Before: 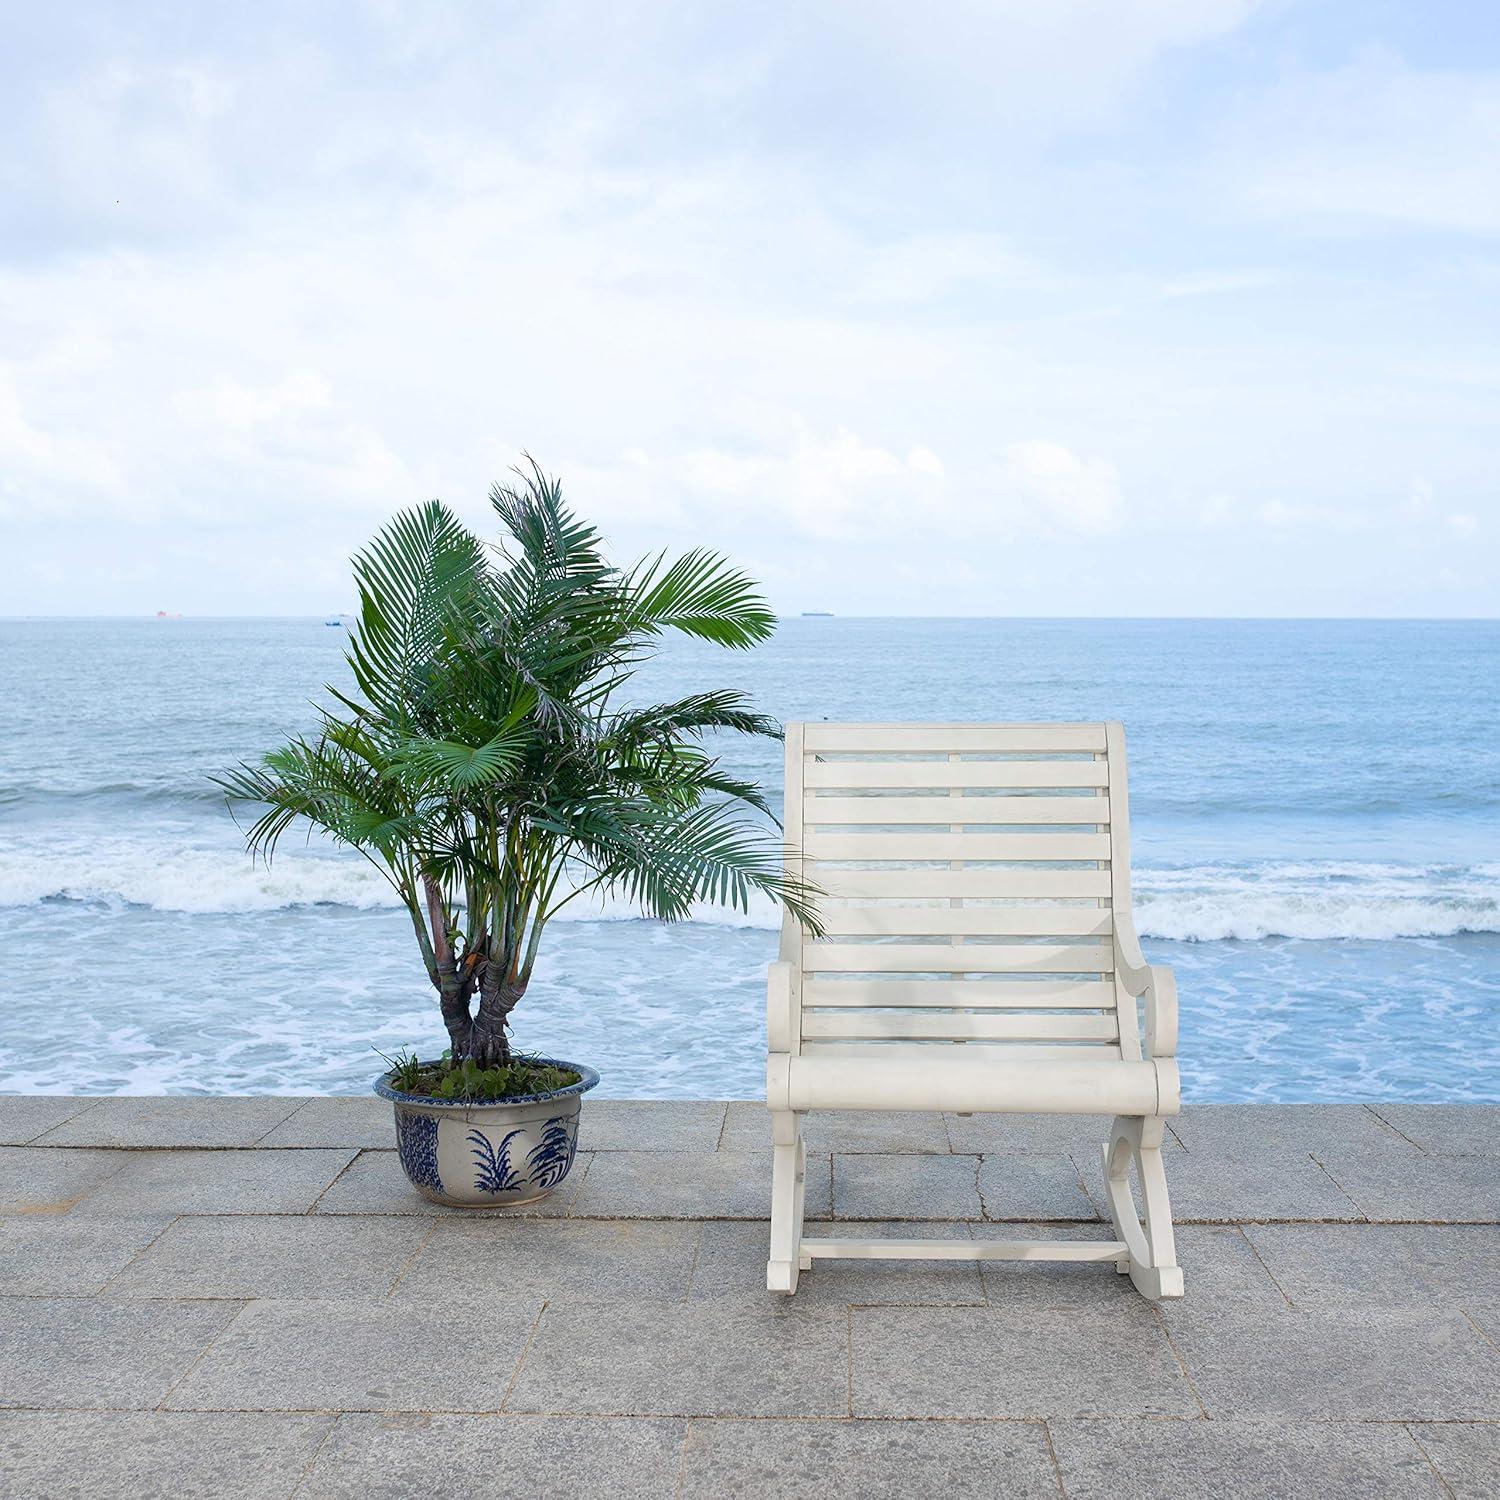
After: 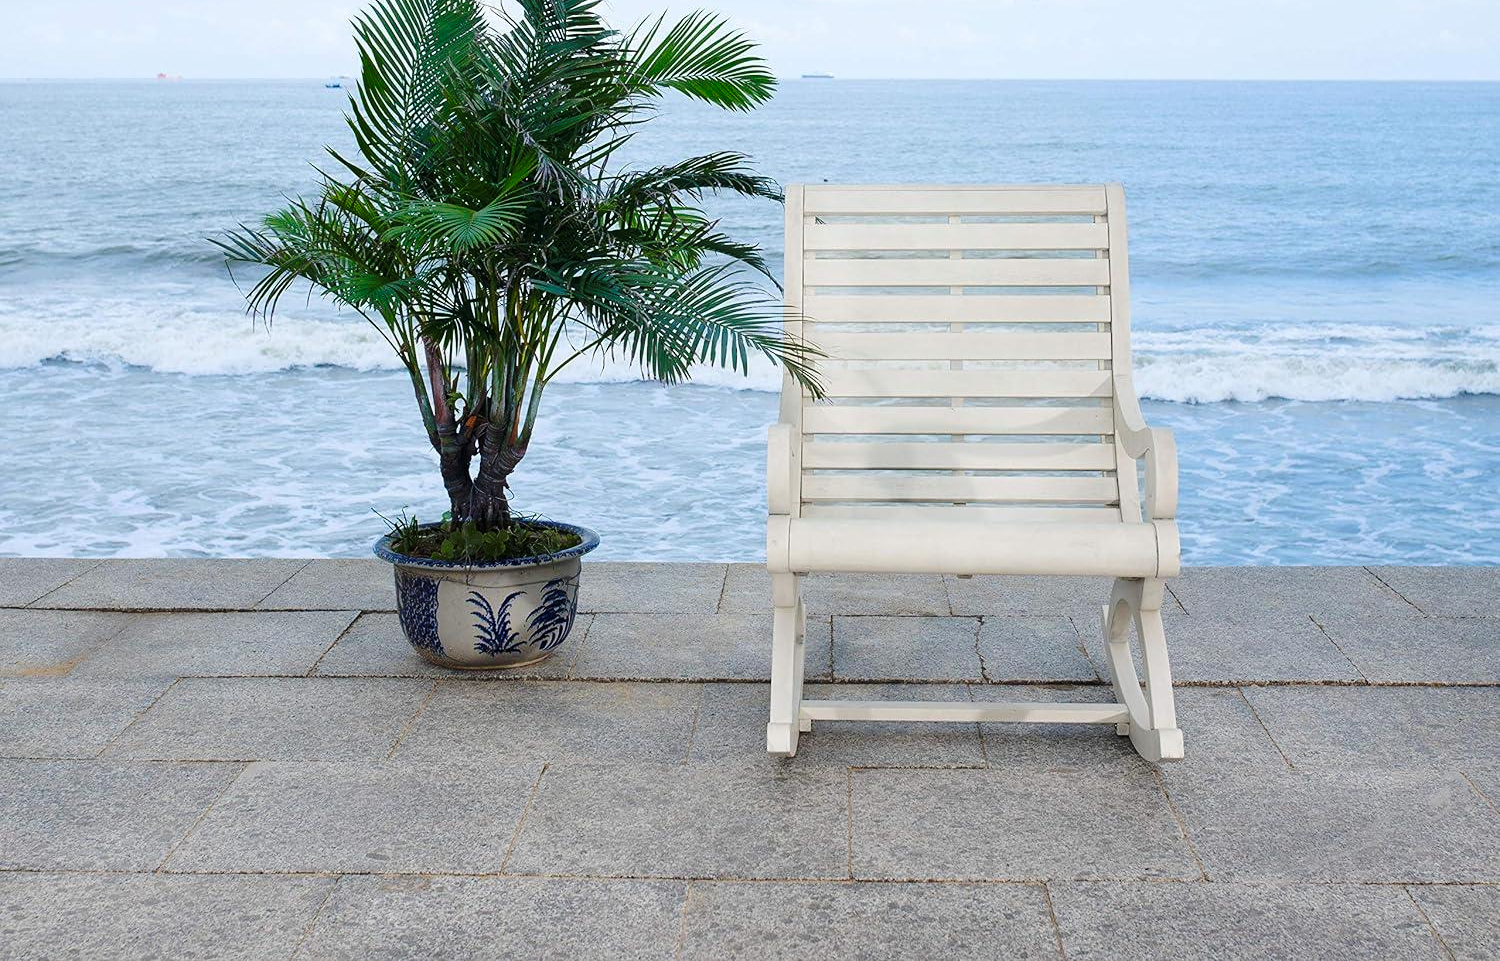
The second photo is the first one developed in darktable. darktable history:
crop and rotate: top 35.925%
base curve: curves: ch0 [(0, 0) (0.073, 0.04) (0.157, 0.139) (0.492, 0.492) (0.758, 0.758) (1, 1)], preserve colors none
